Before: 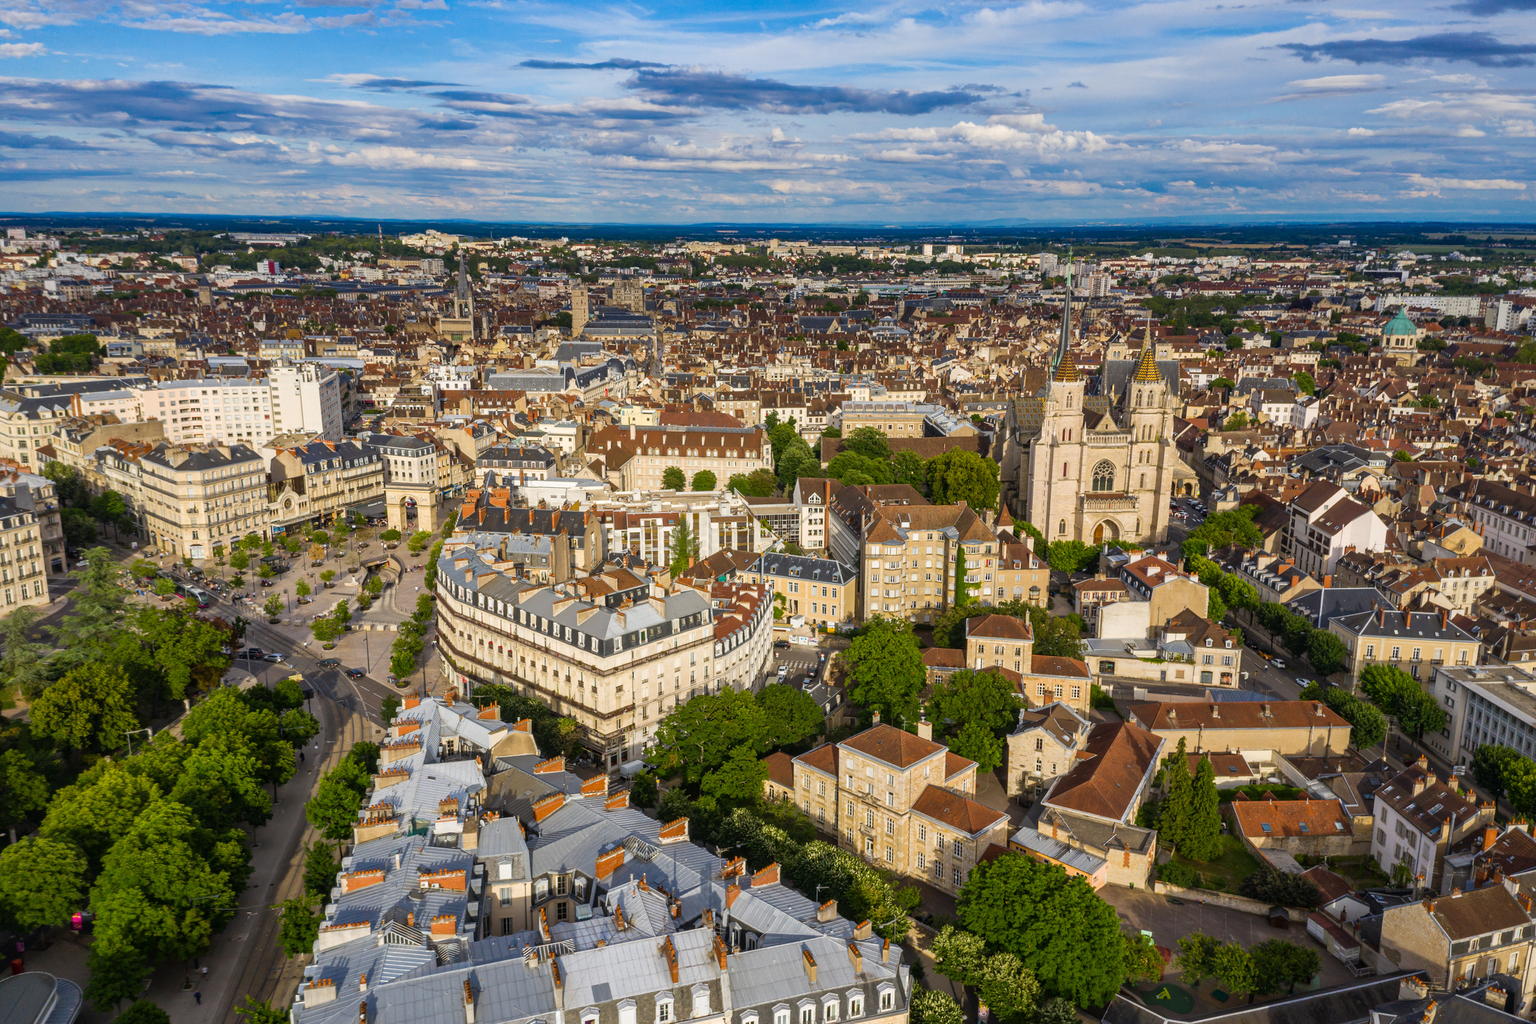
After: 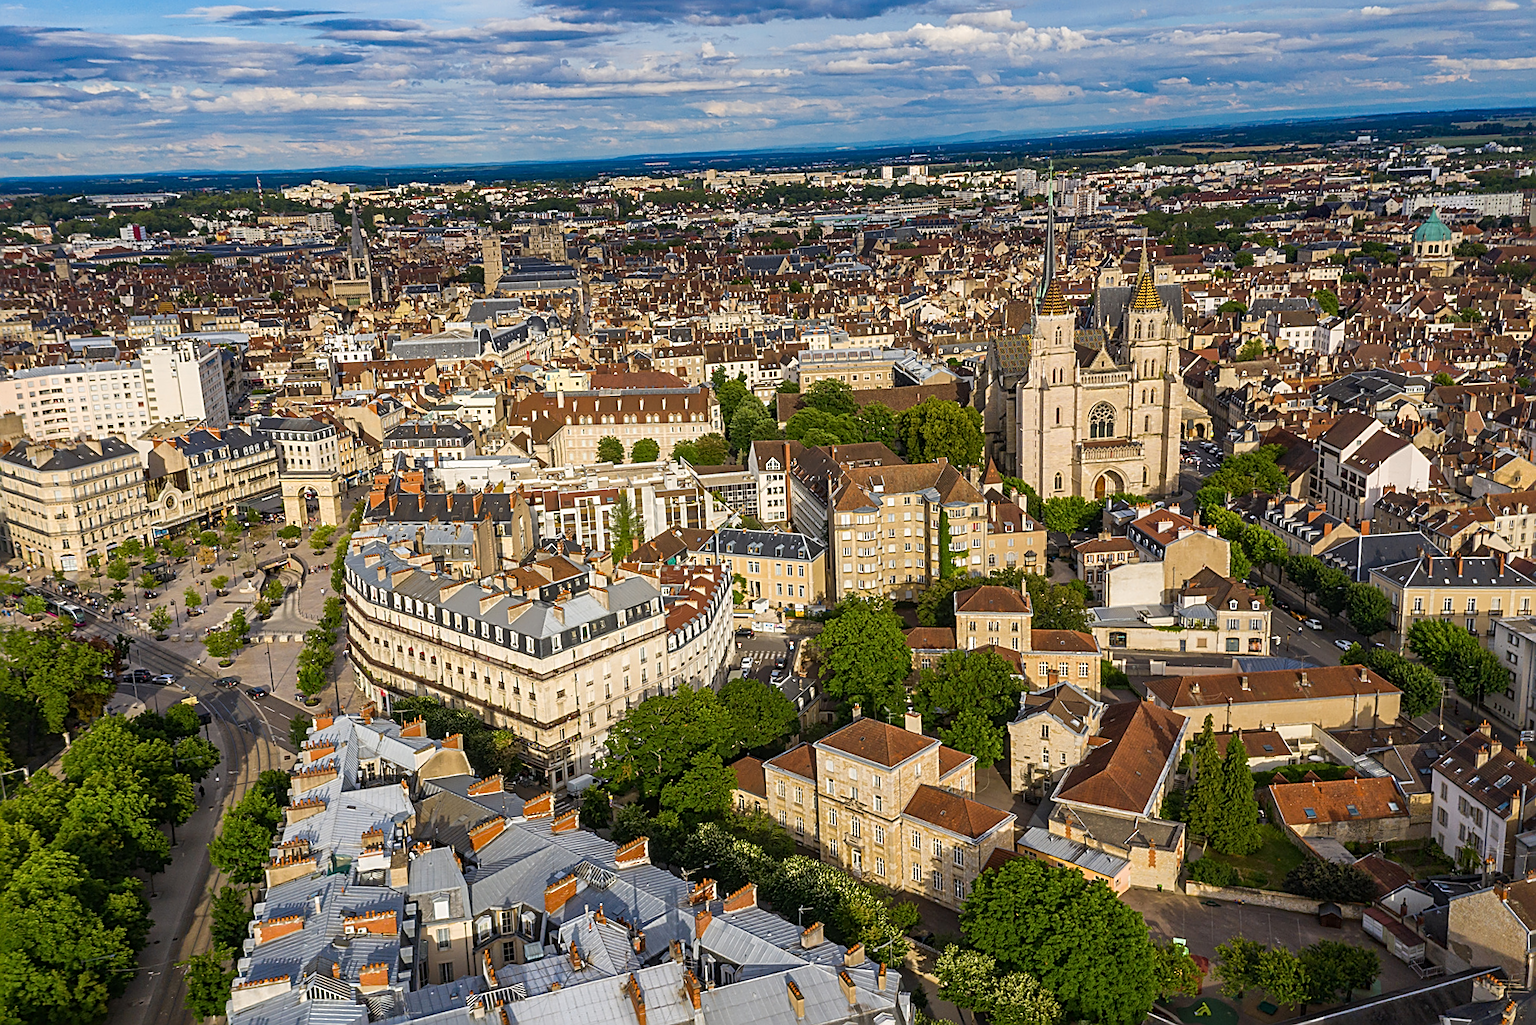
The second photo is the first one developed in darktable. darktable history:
sharpen: amount 0.891
crop and rotate: angle 3.06°, left 5.912%, top 5.695%
